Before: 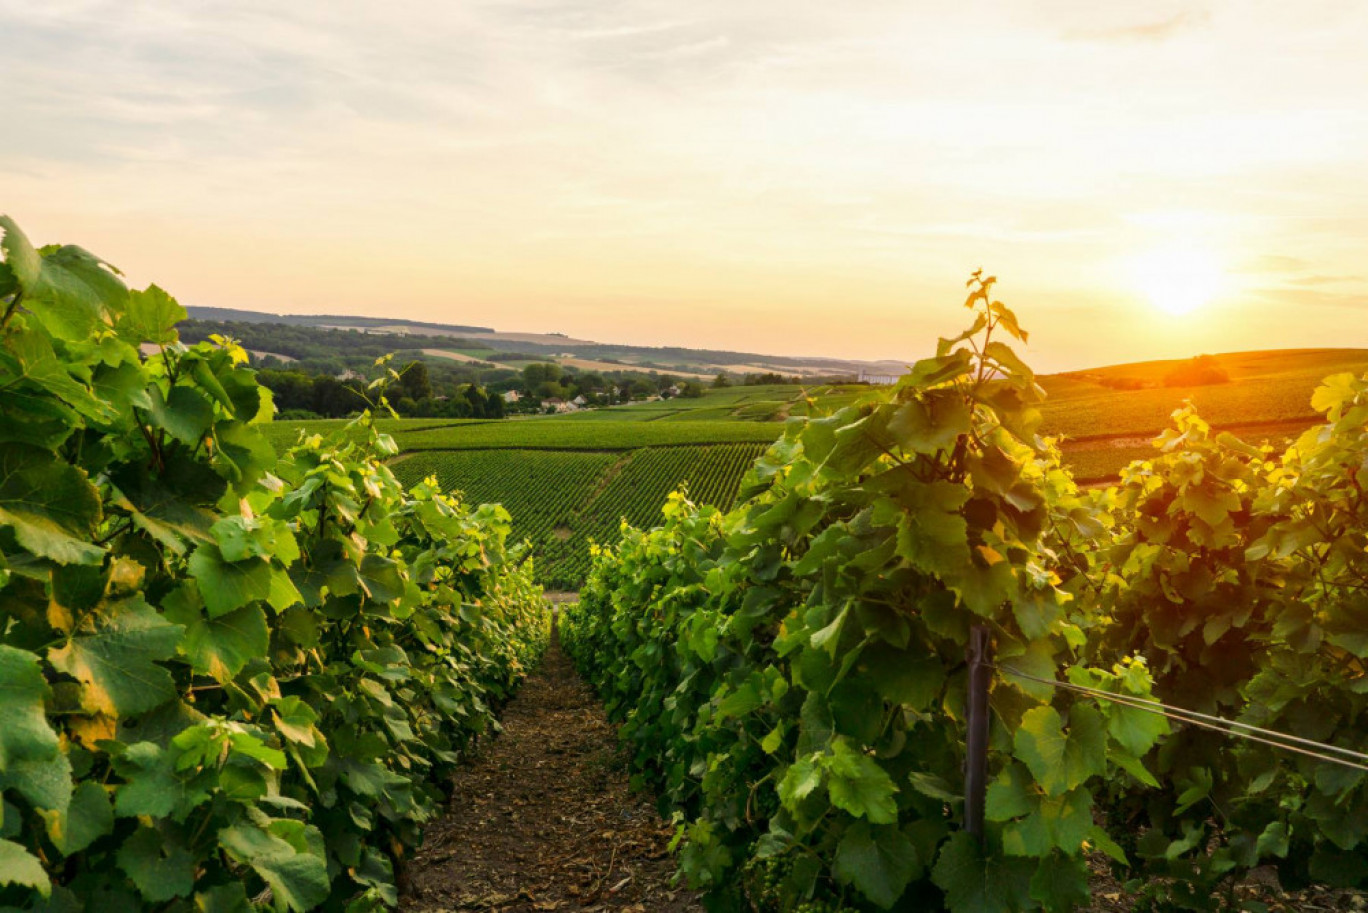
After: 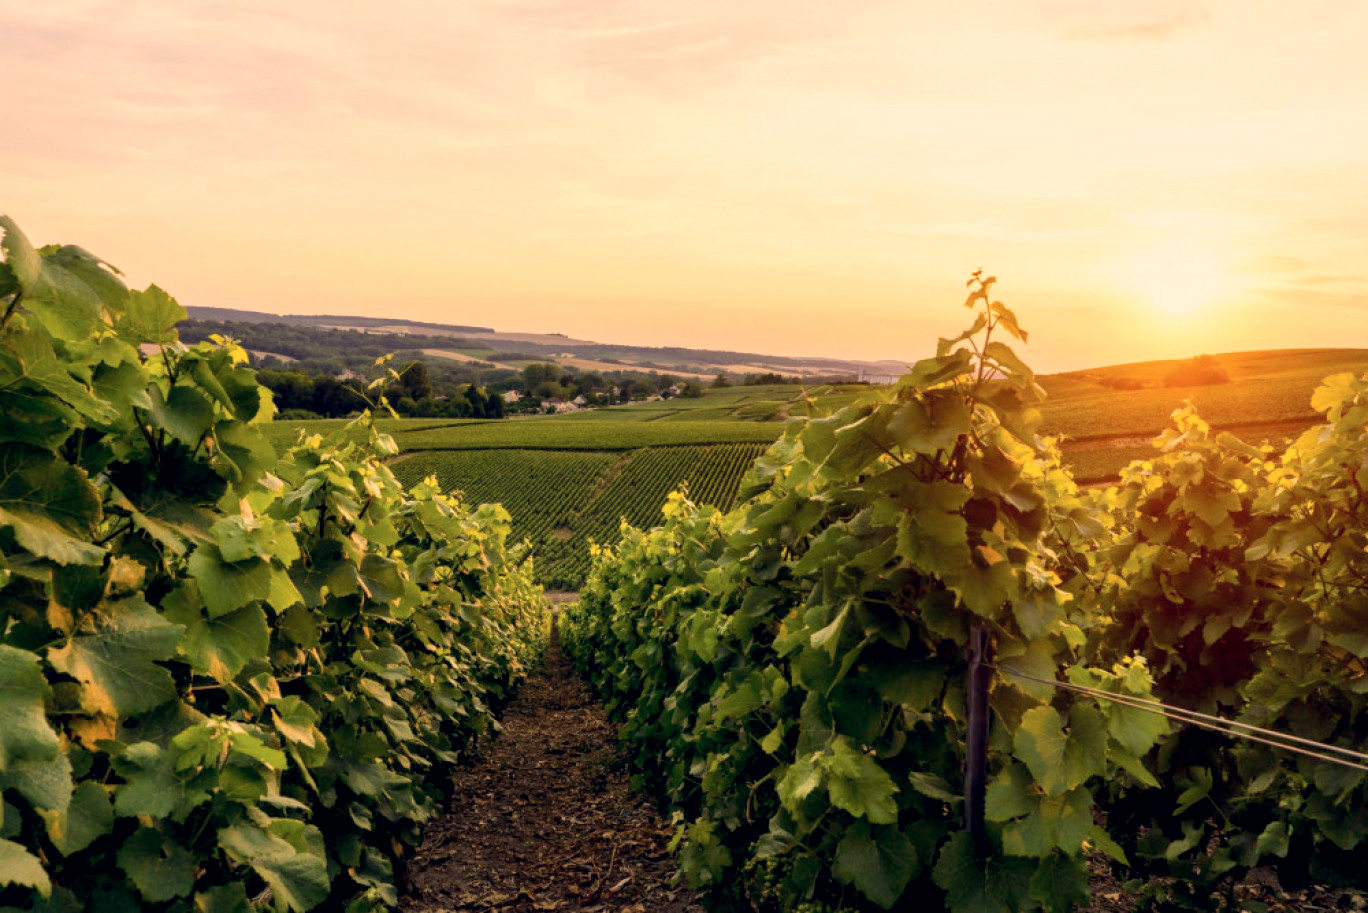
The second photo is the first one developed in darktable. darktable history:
exposure: black level correction 0.01, exposure 0.011 EV, compensate highlight preservation false
color correction: highlights a* 19.59, highlights b* 27.49, shadows a* 3.46, shadows b* -17.28, saturation 0.73
